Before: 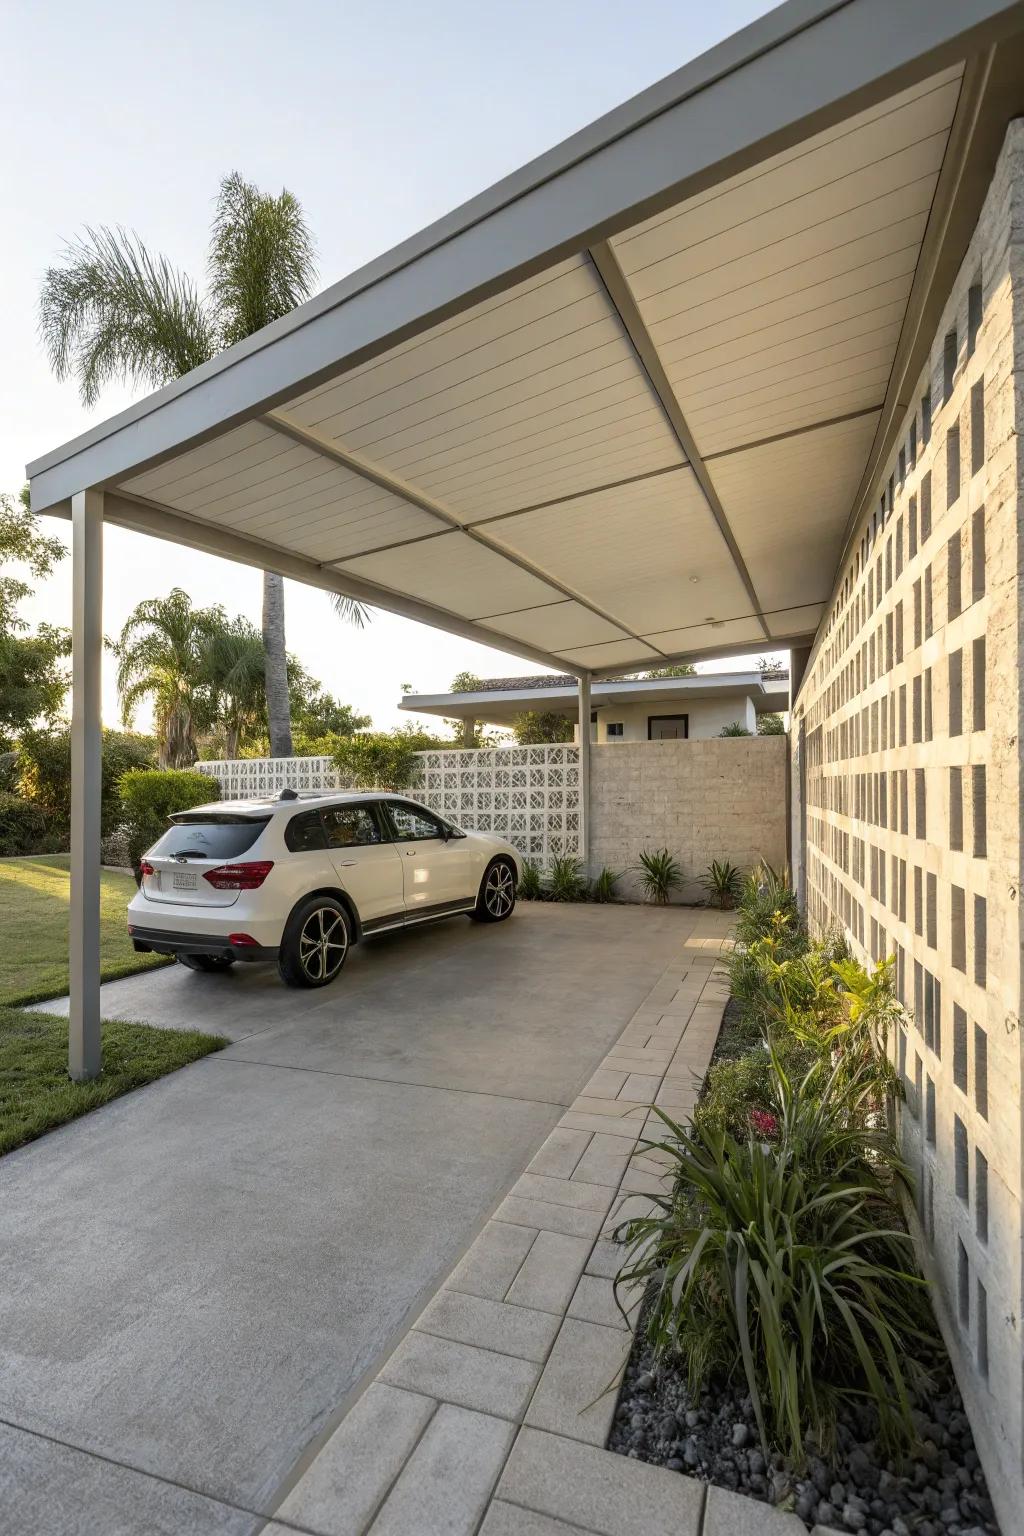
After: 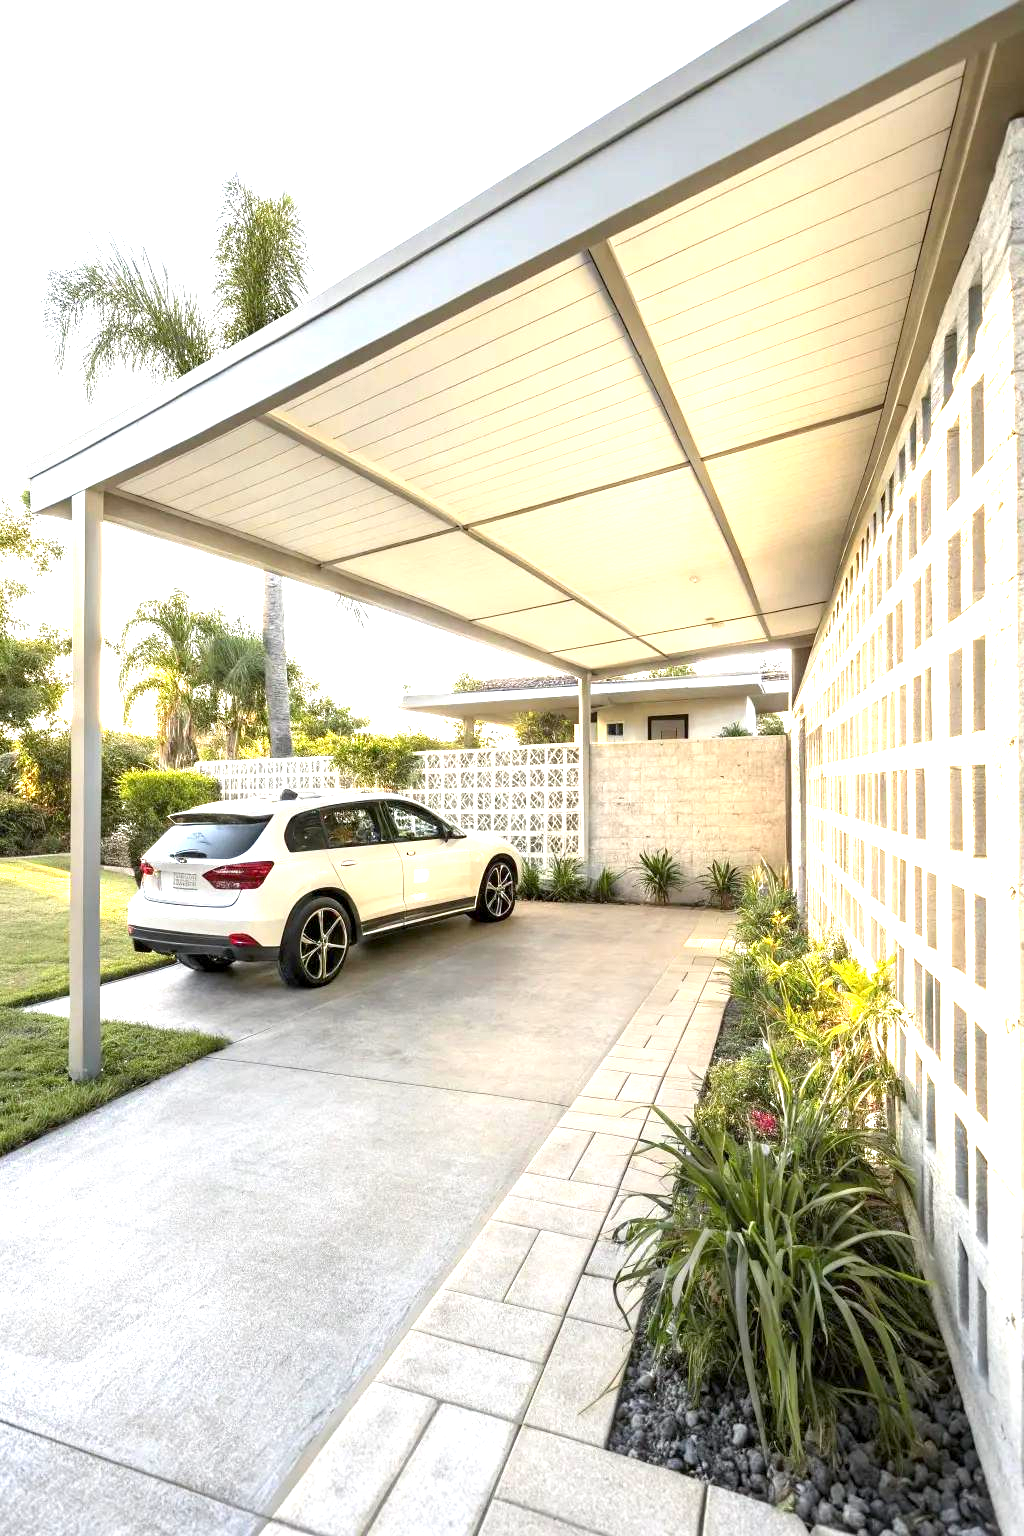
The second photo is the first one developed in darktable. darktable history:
exposure: black level correction 0.001, exposure 1.727 EV, compensate highlight preservation false
